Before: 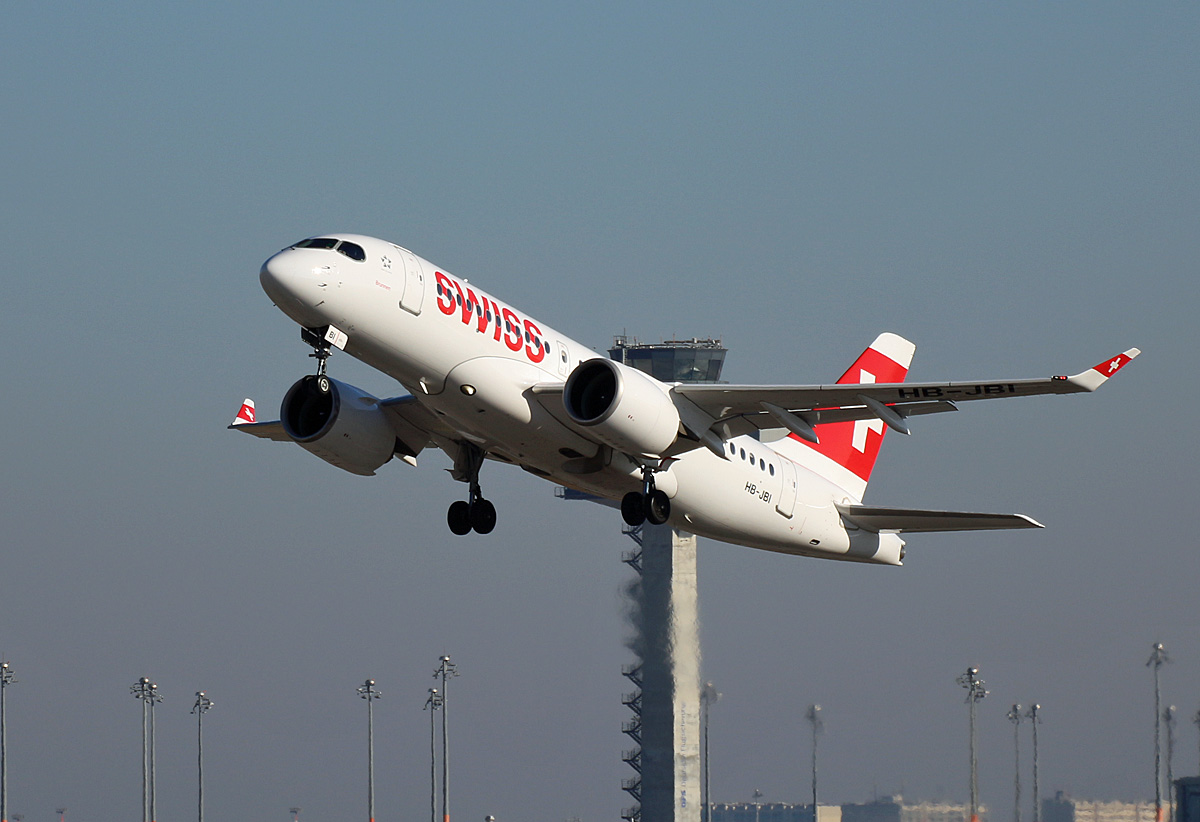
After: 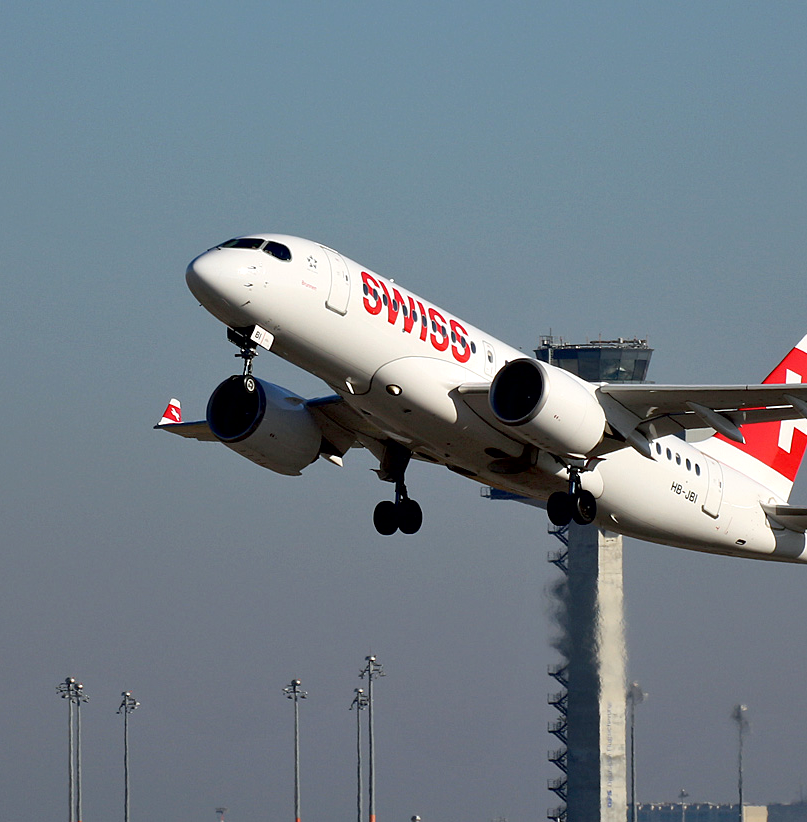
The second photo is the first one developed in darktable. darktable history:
local contrast: mode bilateral grid, contrast 19, coarseness 49, detail 119%, midtone range 0.2
exposure: black level correction 0.01, exposure 0.108 EV, compensate exposure bias true, compensate highlight preservation false
crop and rotate: left 6.19%, right 26.546%
